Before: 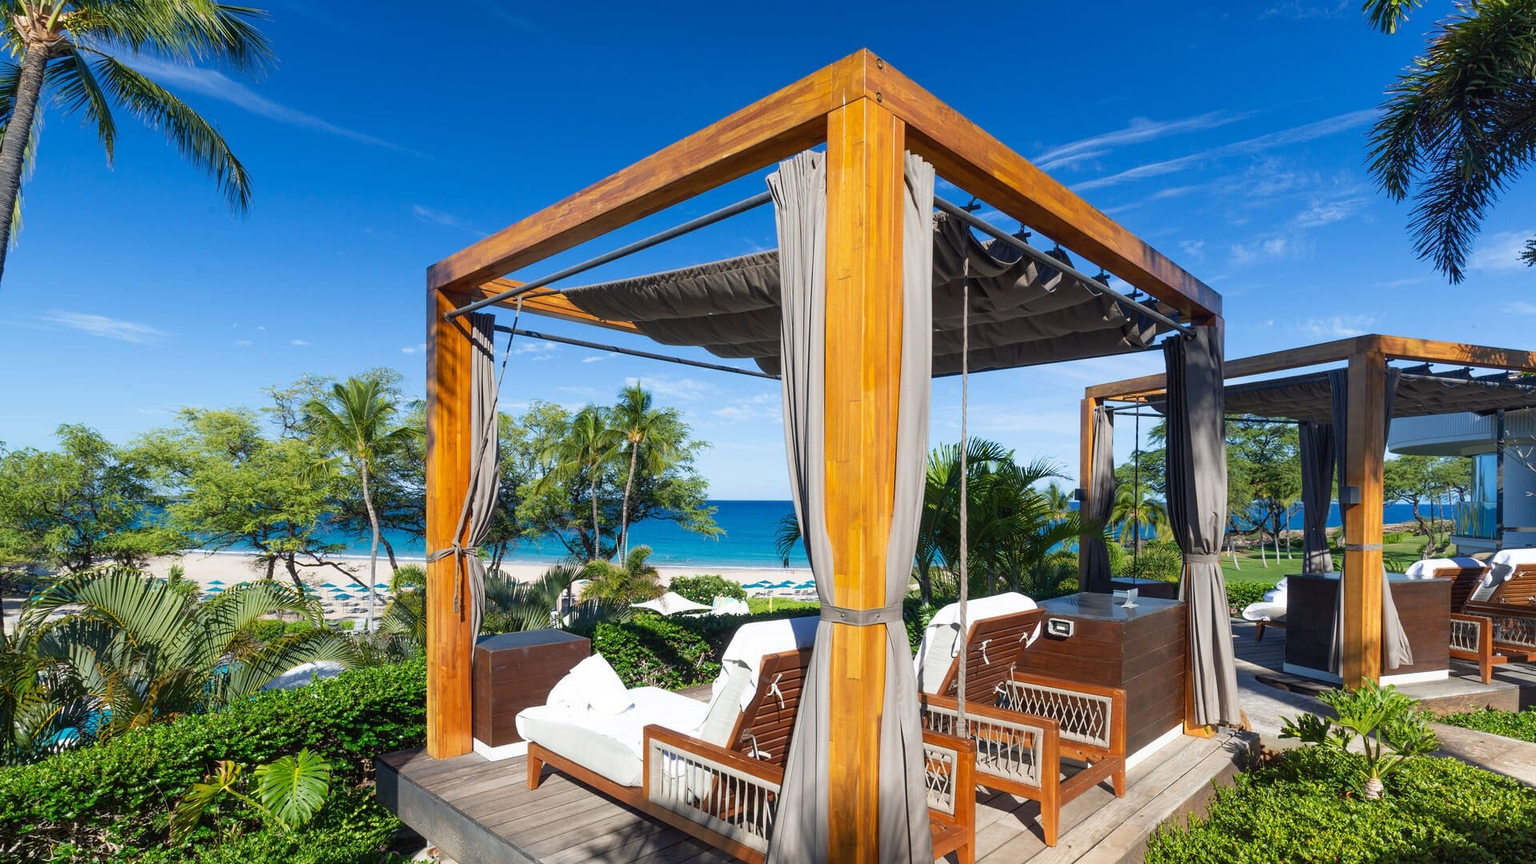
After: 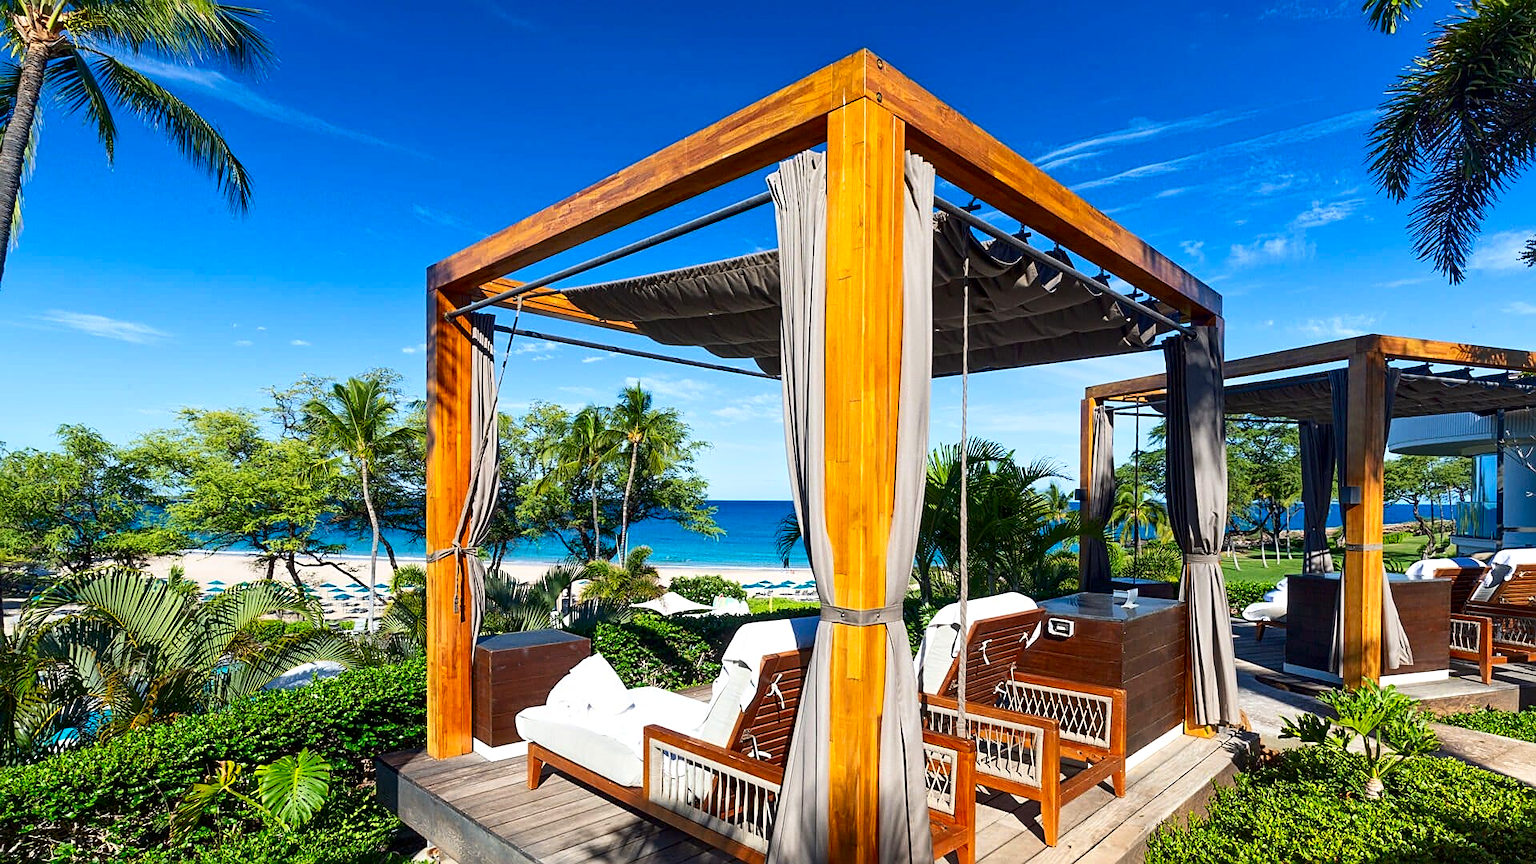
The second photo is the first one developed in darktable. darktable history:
sharpen: on, module defaults
tone equalizer: on, module defaults
contrast brightness saturation: contrast 0.184, saturation 0.296
local contrast: mode bilateral grid, contrast 29, coarseness 25, midtone range 0.2
